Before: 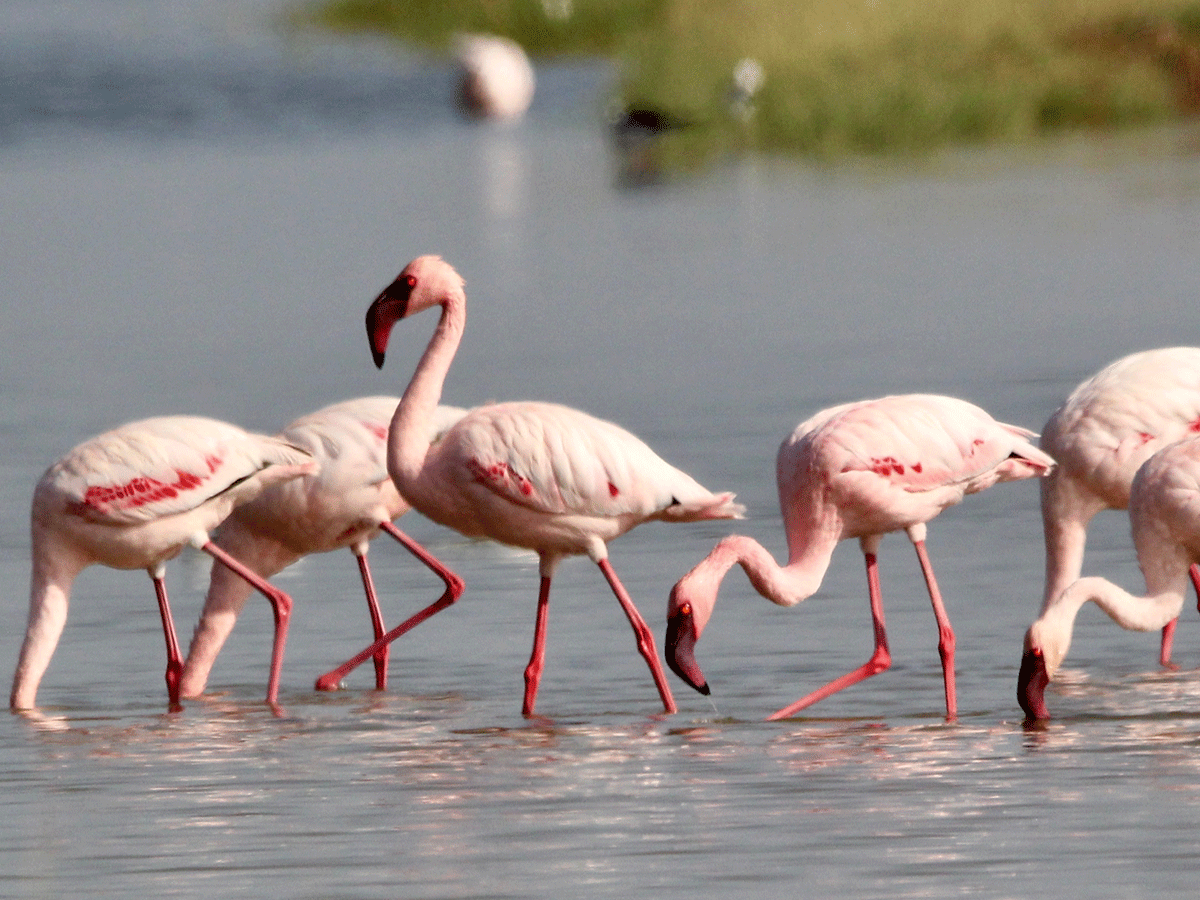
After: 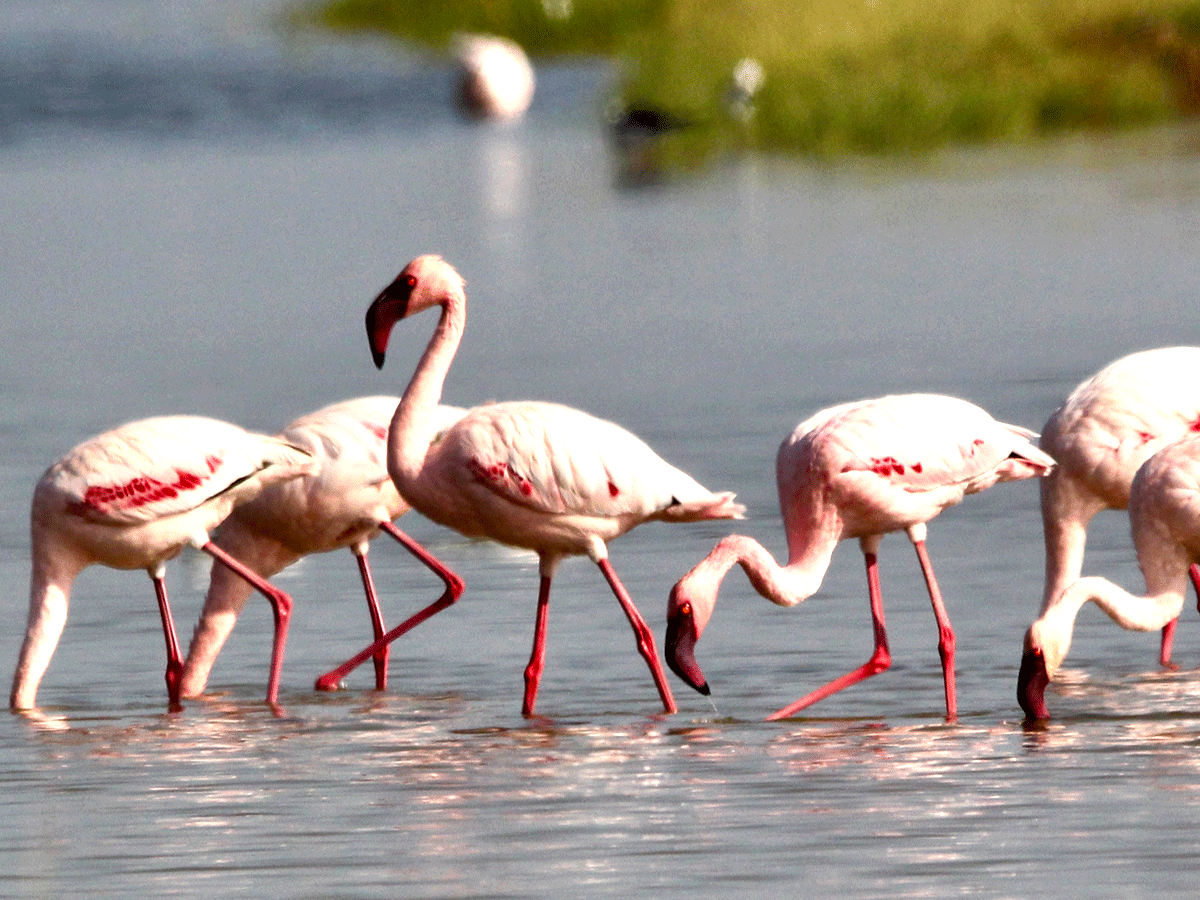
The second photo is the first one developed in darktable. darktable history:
color balance rgb: shadows lift › luminance -10.261%, perceptual saturation grading › global saturation 29.557%, perceptual brilliance grading › global brilliance 19.68%, perceptual brilliance grading › shadows -40.48%, global vibrance 15.041%
